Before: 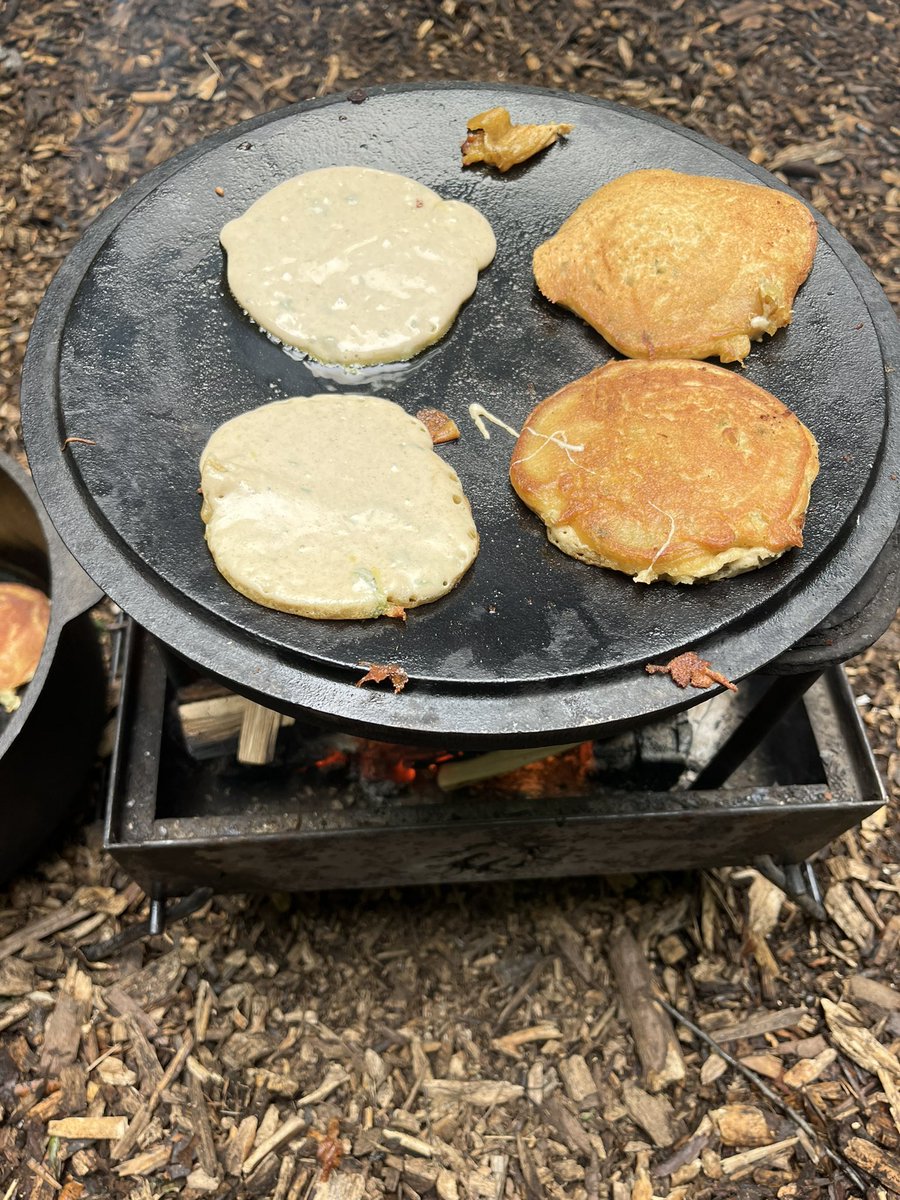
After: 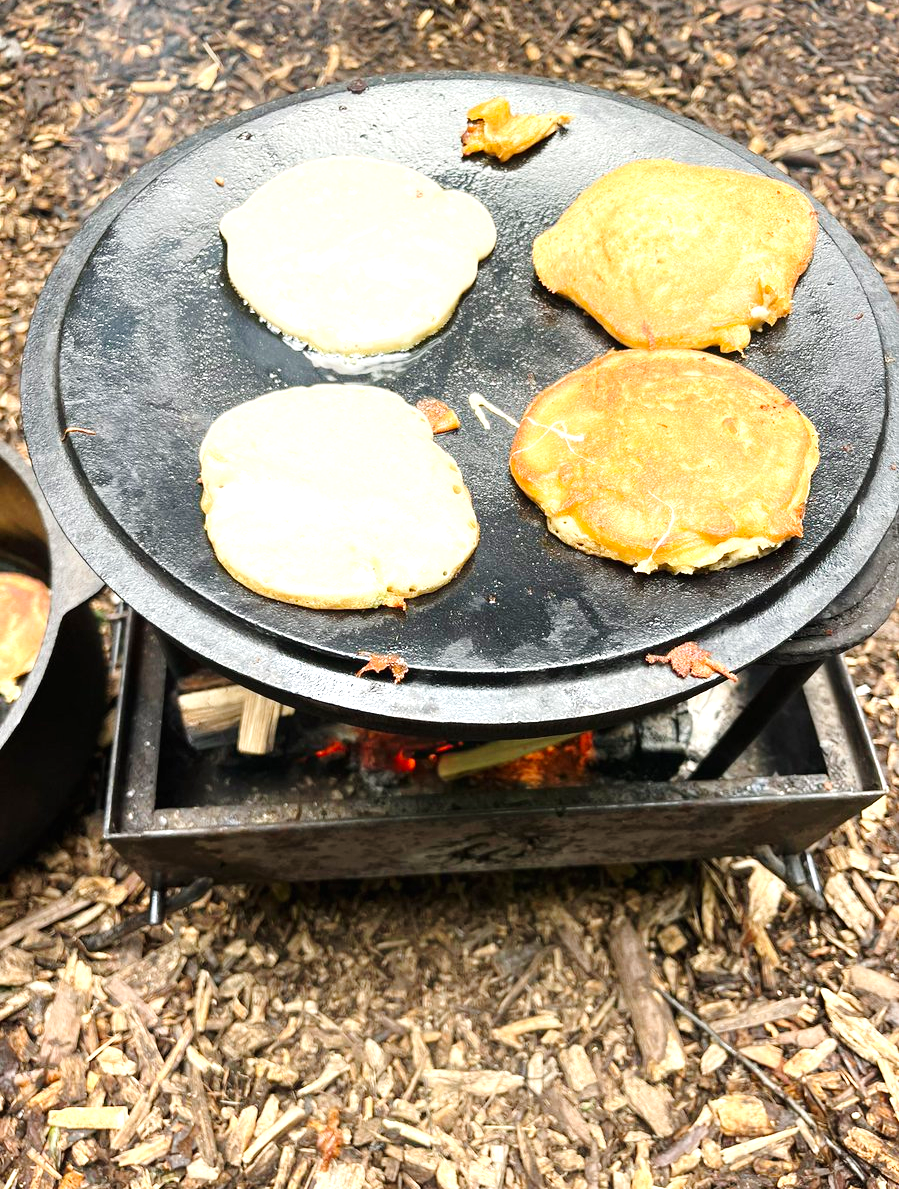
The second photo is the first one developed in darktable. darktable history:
crop: top 0.874%, right 0.008%
tone curve: curves: ch0 [(0, 0.003) (0.056, 0.041) (0.211, 0.187) (0.482, 0.519) (0.836, 0.864) (0.997, 0.984)]; ch1 [(0, 0) (0.276, 0.206) (0.393, 0.364) (0.482, 0.471) (0.506, 0.5) (0.523, 0.523) (0.572, 0.604) (0.635, 0.665) (0.695, 0.759) (1, 1)]; ch2 [(0, 0) (0.438, 0.456) (0.473, 0.47) (0.503, 0.503) (0.536, 0.527) (0.562, 0.584) (0.612, 0.61) (0.679, 0.72) (1, 1)], preserve colors none
exposure: black level correction 0, exposure 0.952 EV, compensate exposure bias true, compensate highlight preservation false
